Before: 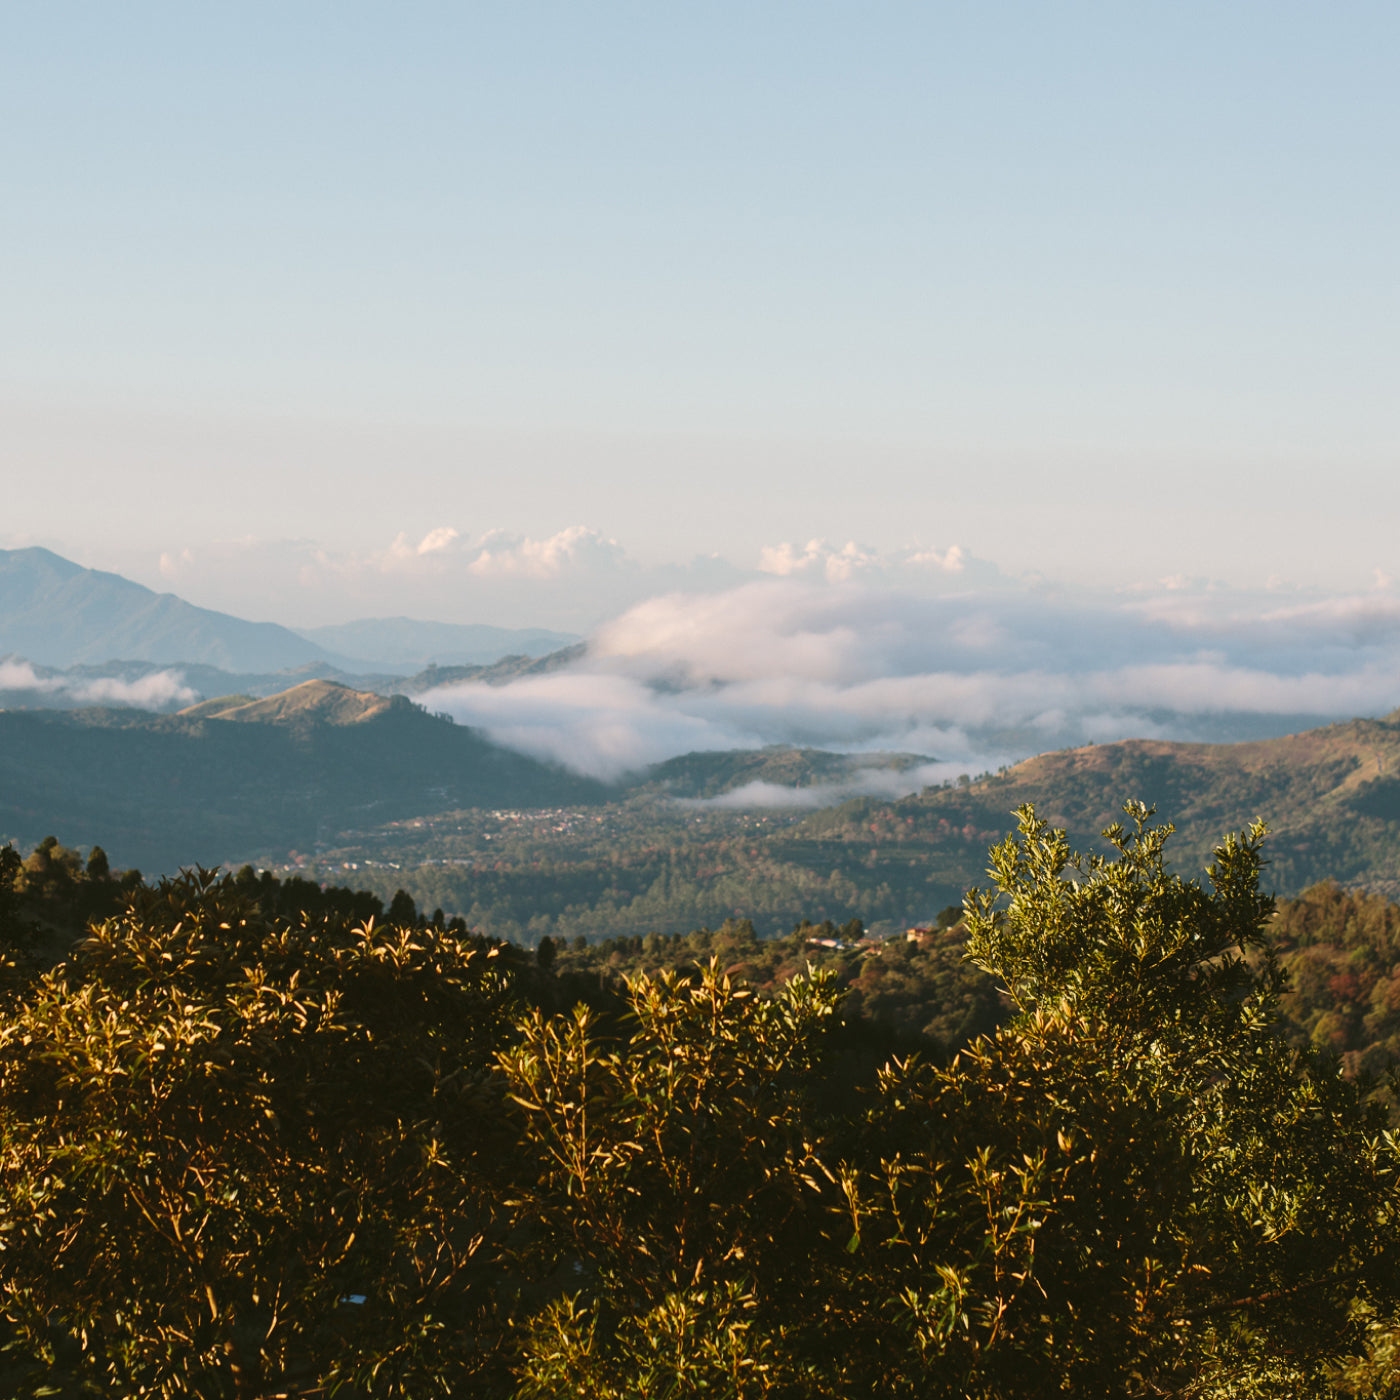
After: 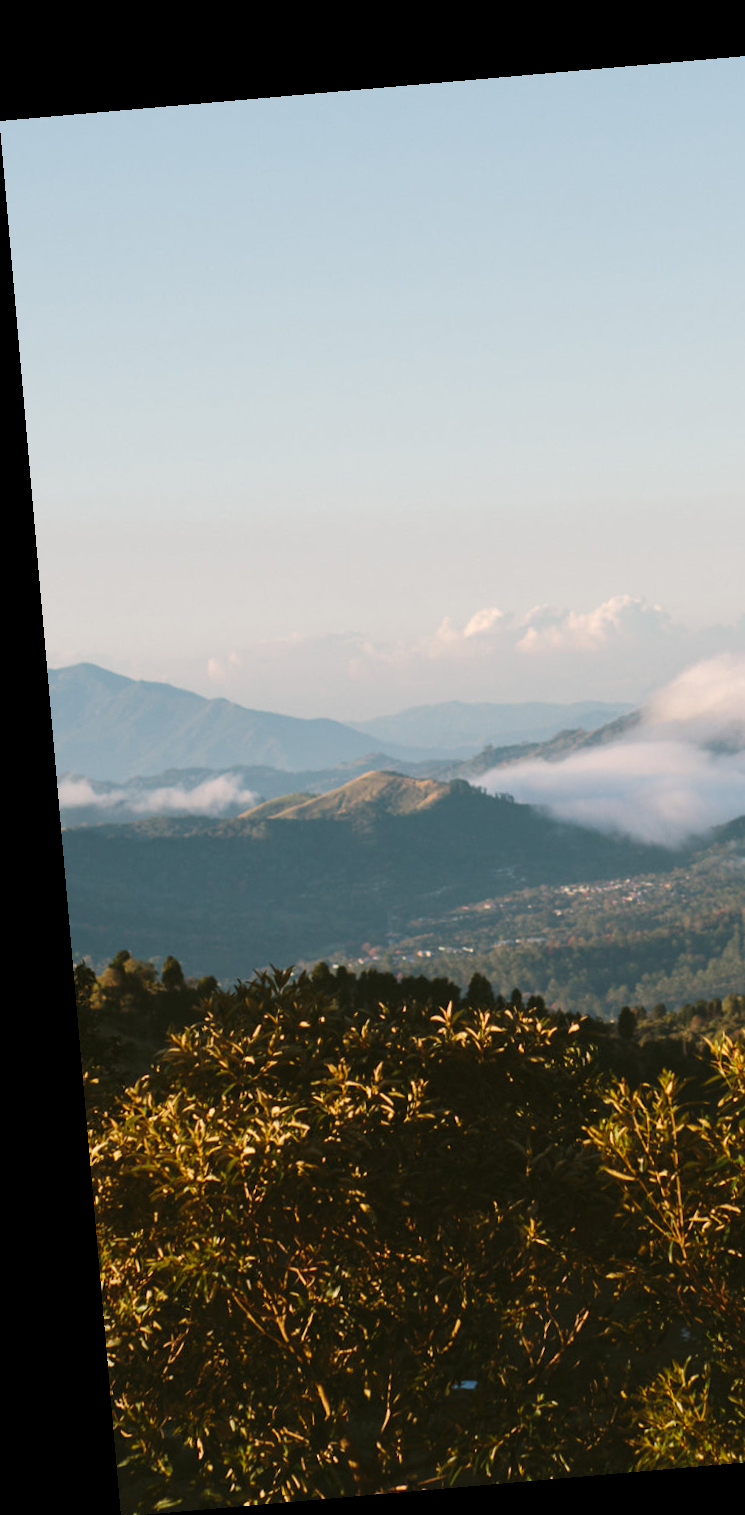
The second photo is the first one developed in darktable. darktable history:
rotate and perspective: rotation -4.98°, automatic cropping off
crop and rotate: left 0%, top 0%, right 50.845%
